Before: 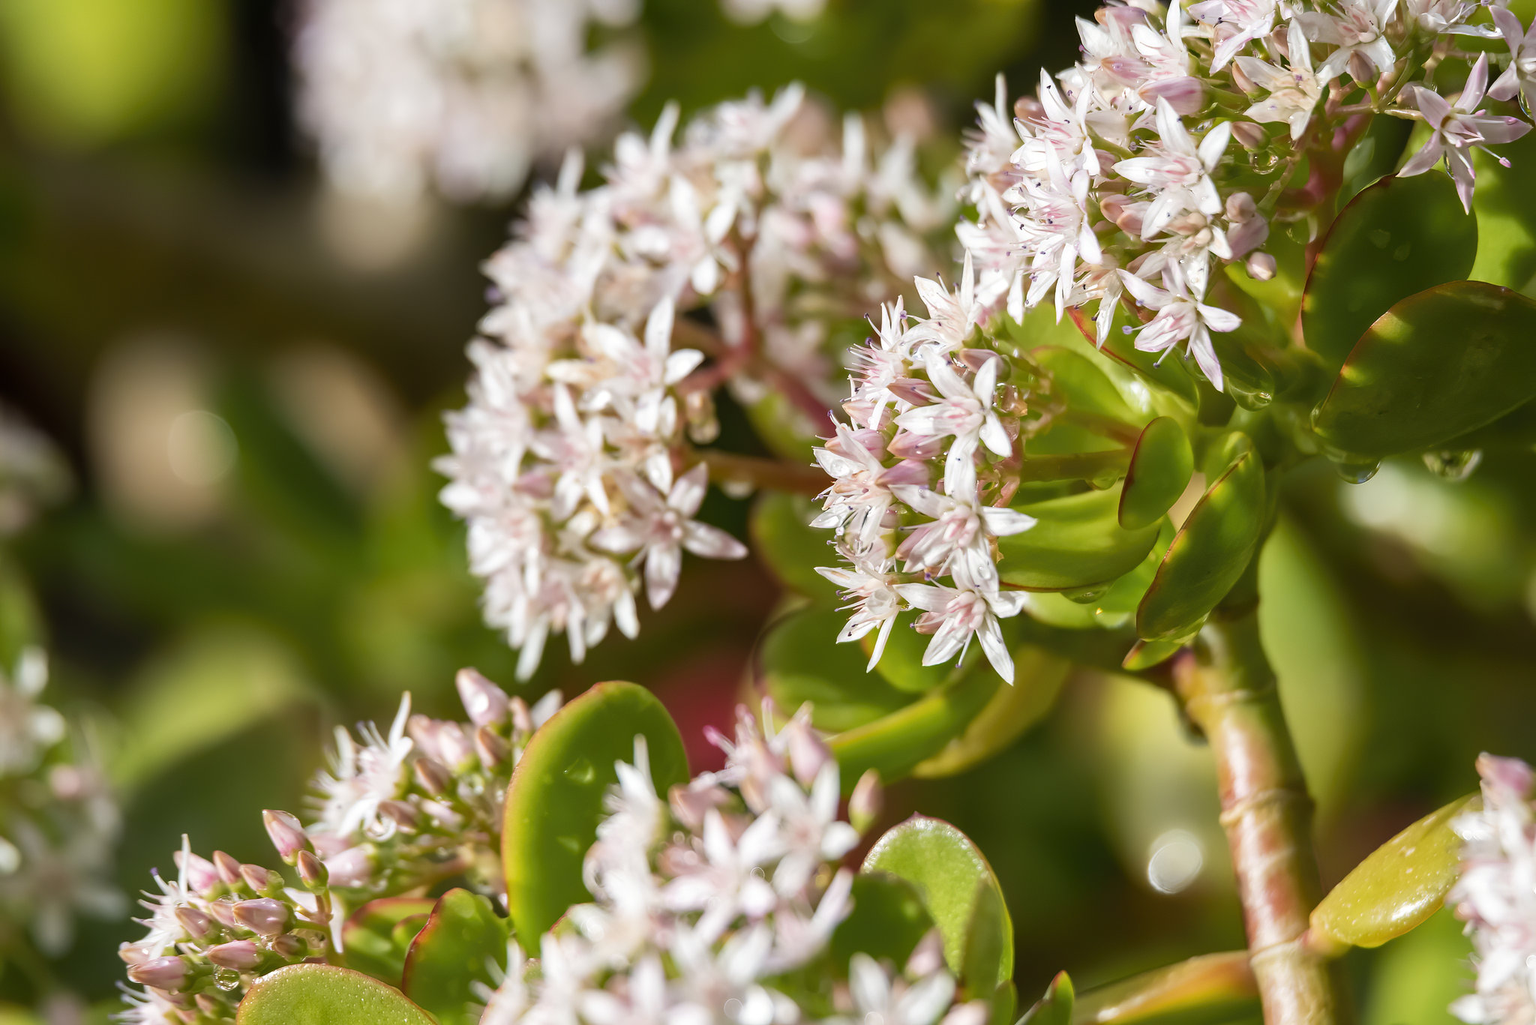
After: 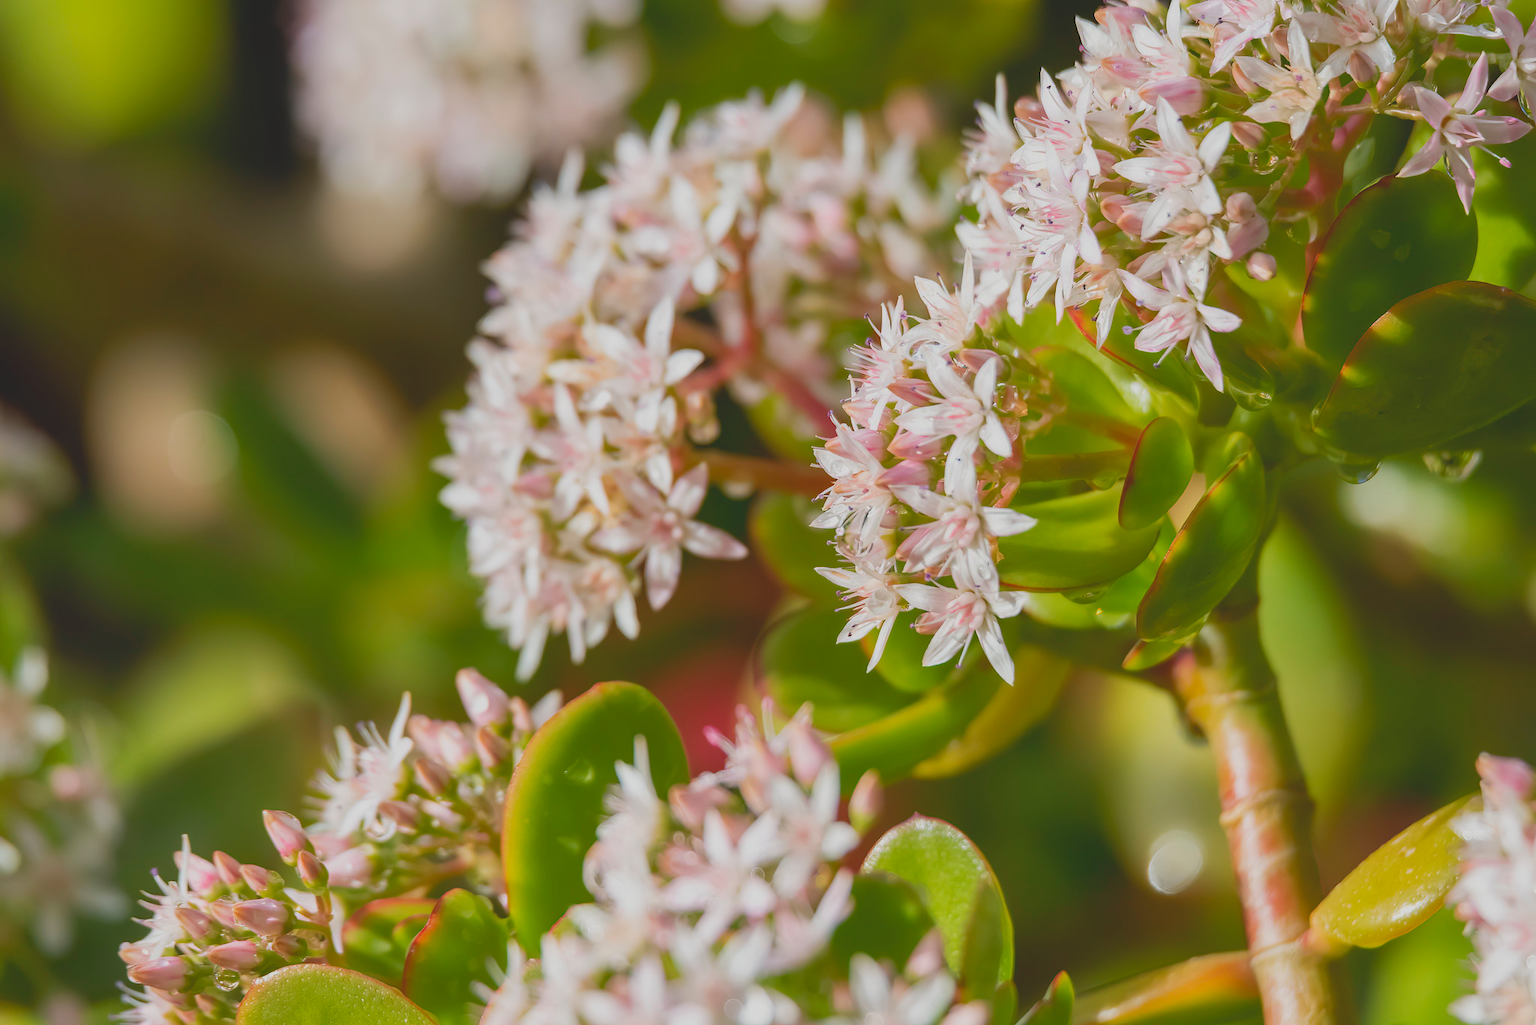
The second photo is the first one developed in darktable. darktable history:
contrast brightness saturation: contrast -0.285
